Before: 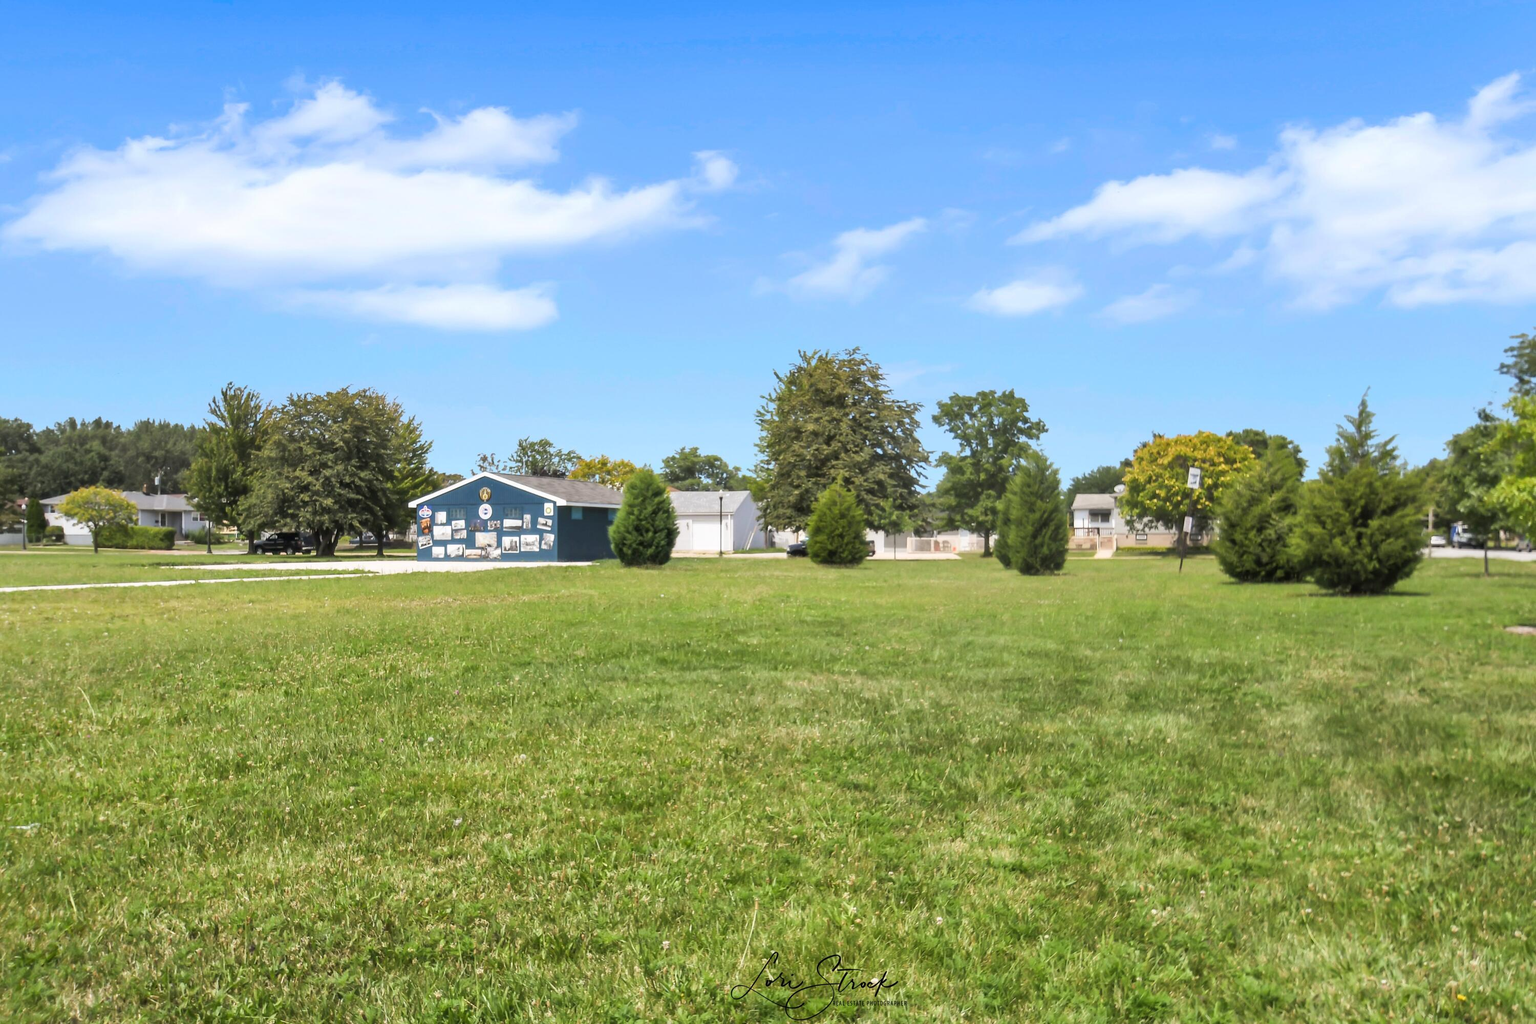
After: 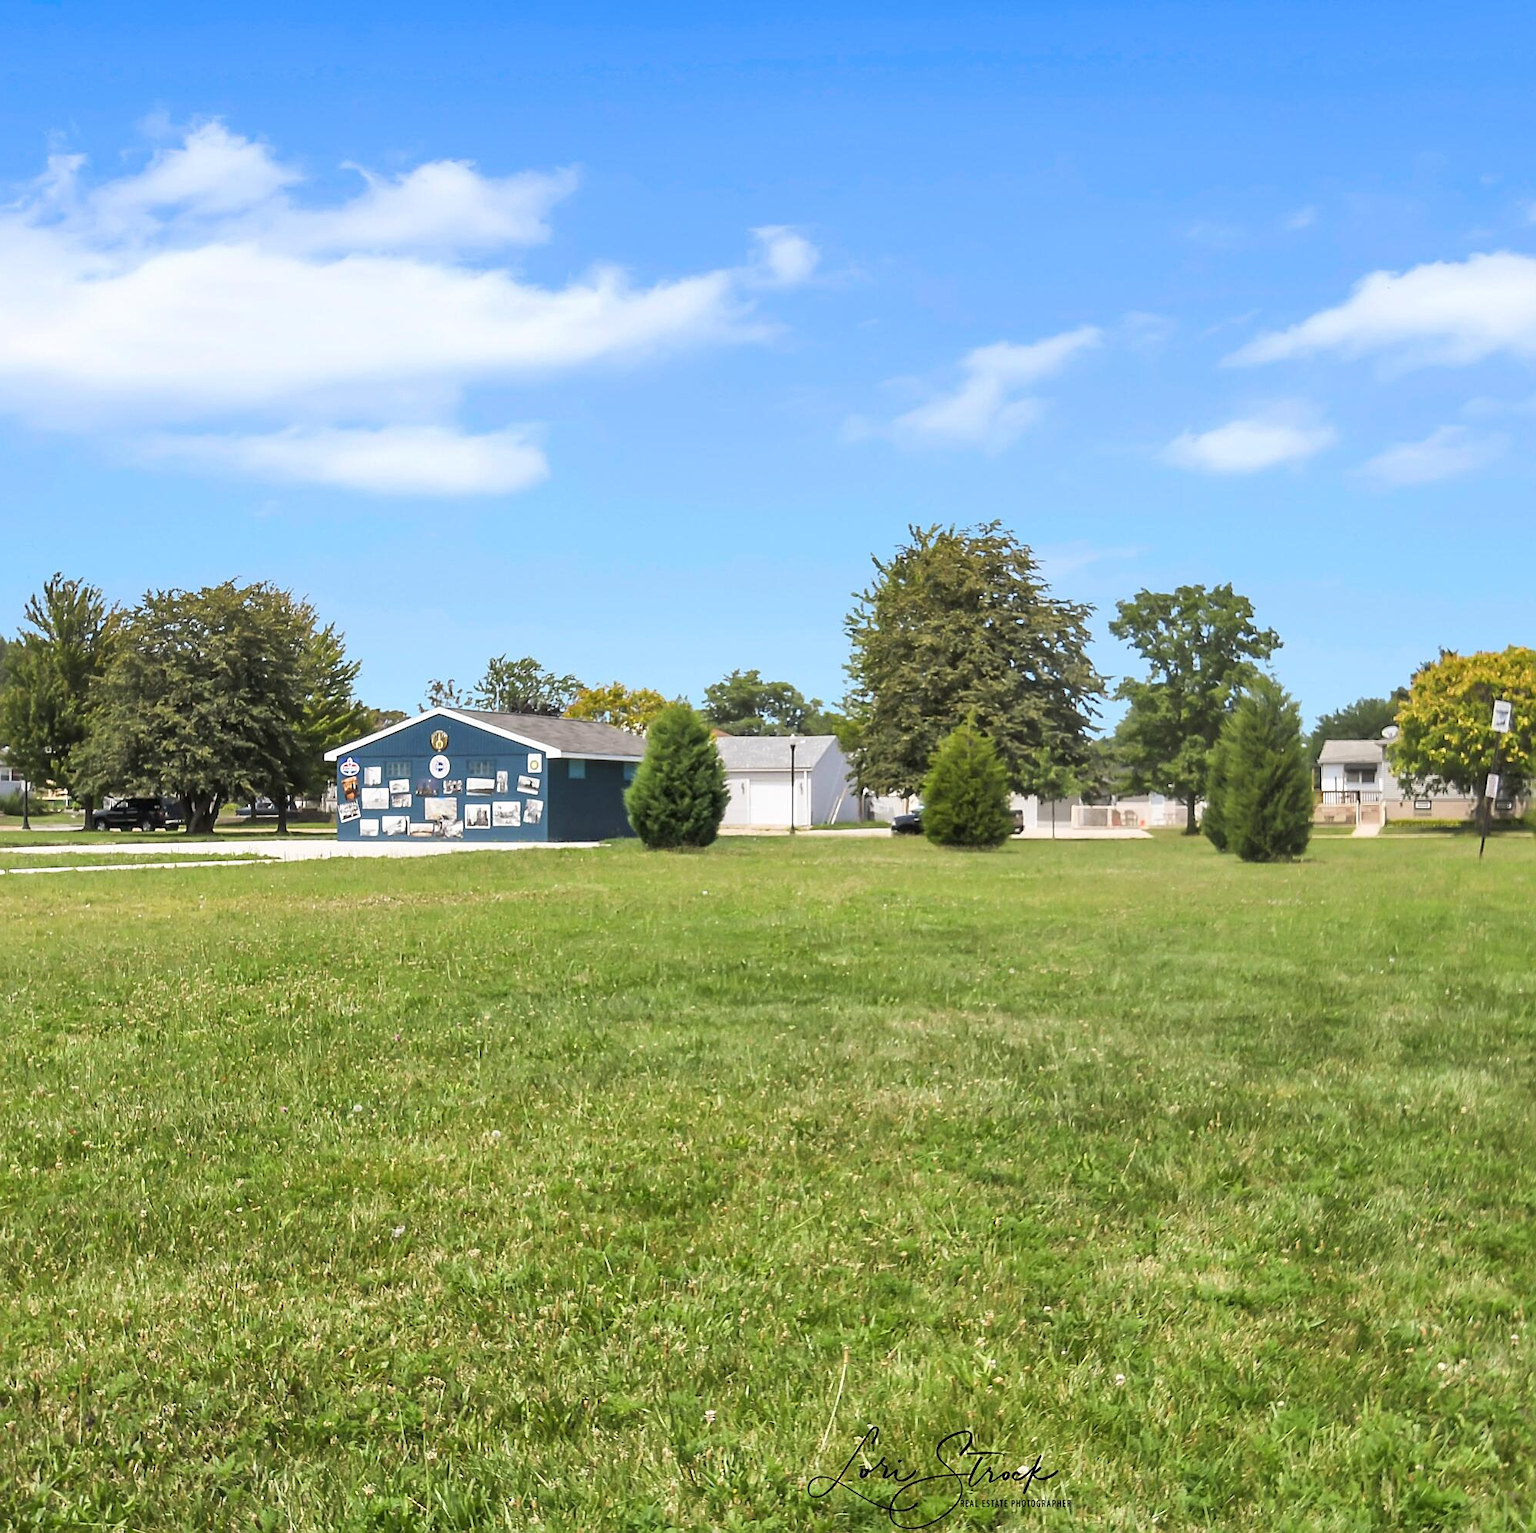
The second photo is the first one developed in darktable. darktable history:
sharpen: on, module defaults
crop and rotate: left 12.502%, right 20.733%
